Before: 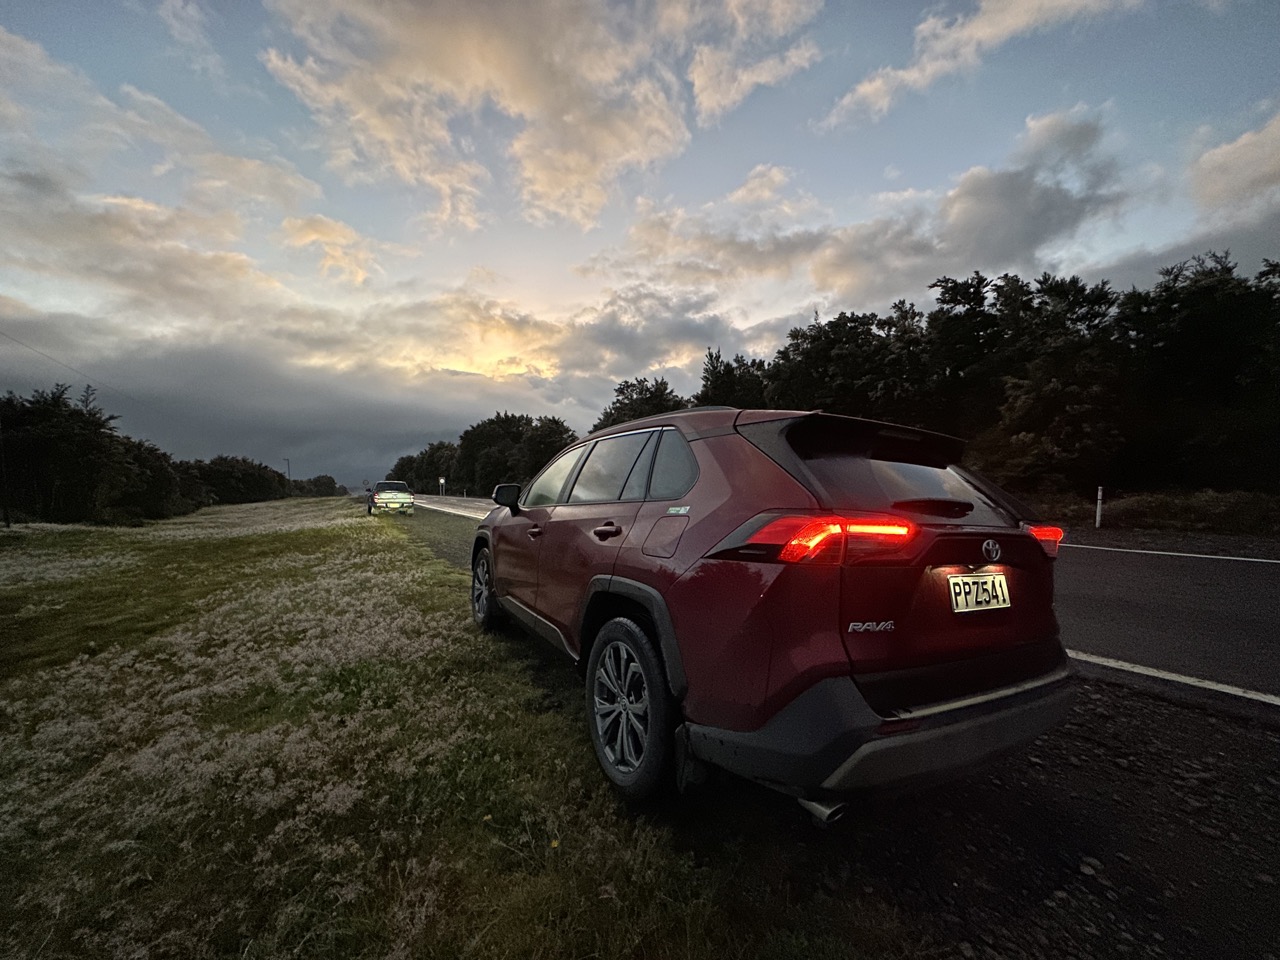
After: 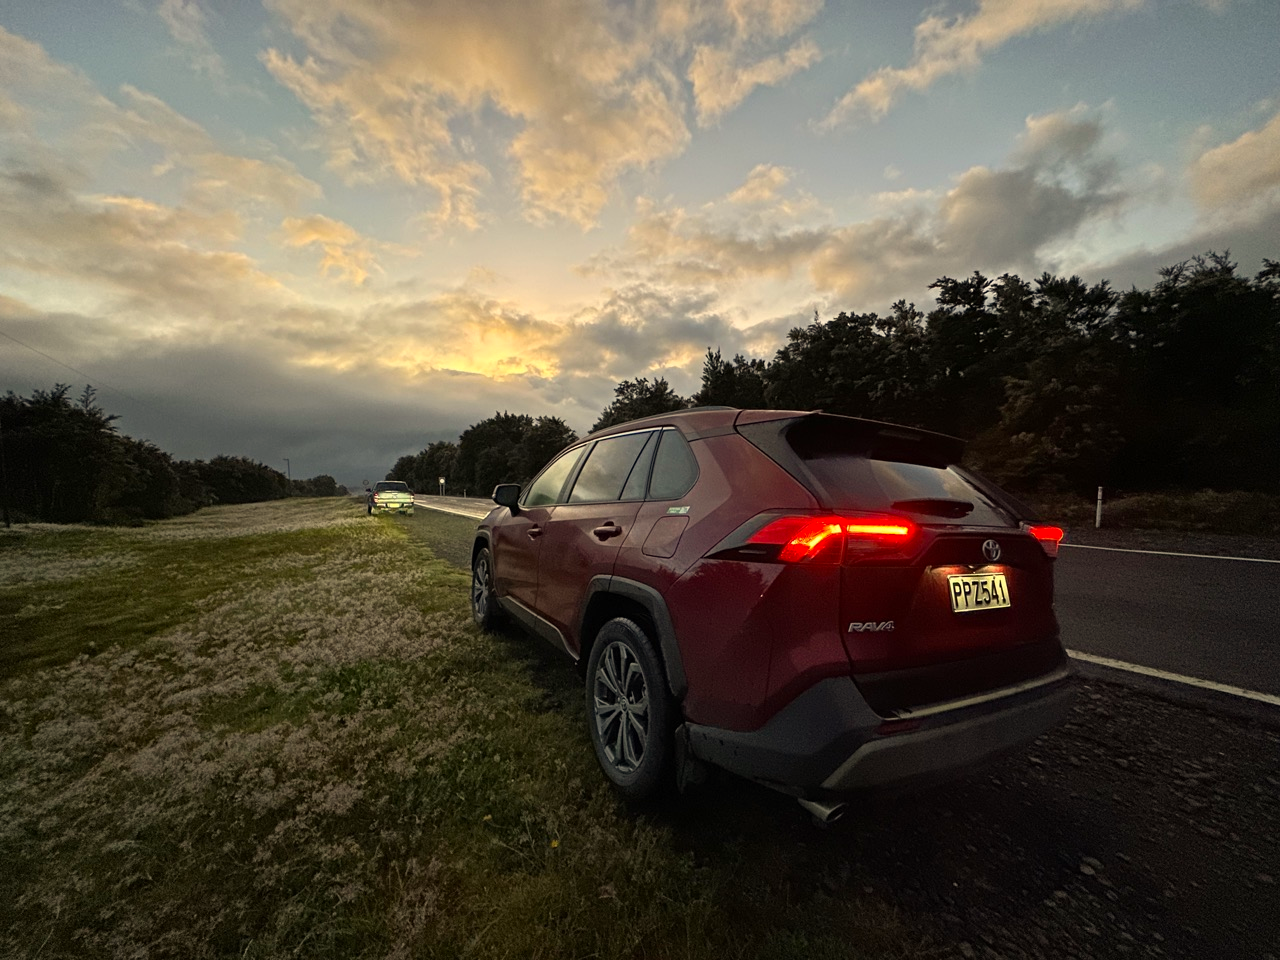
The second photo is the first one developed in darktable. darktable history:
color correction: highlights a* 1.46, highlights b* 17.58
